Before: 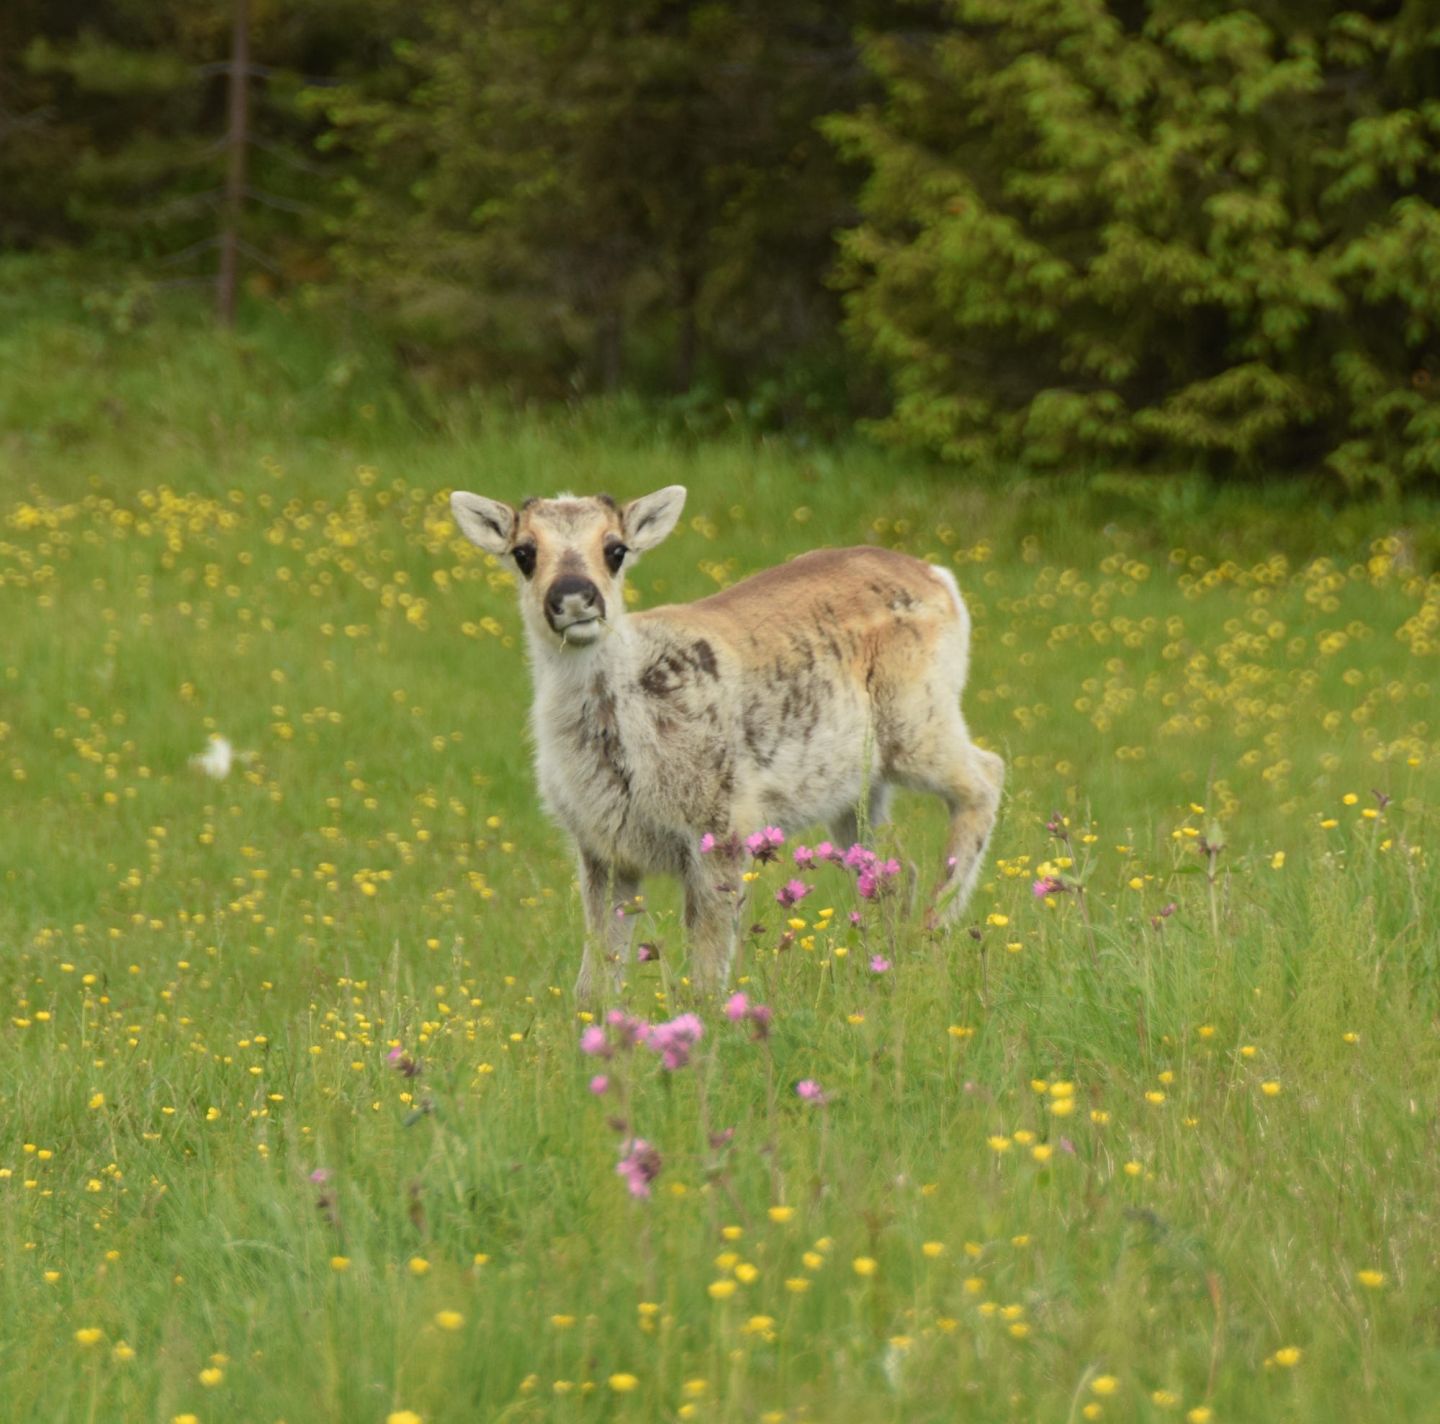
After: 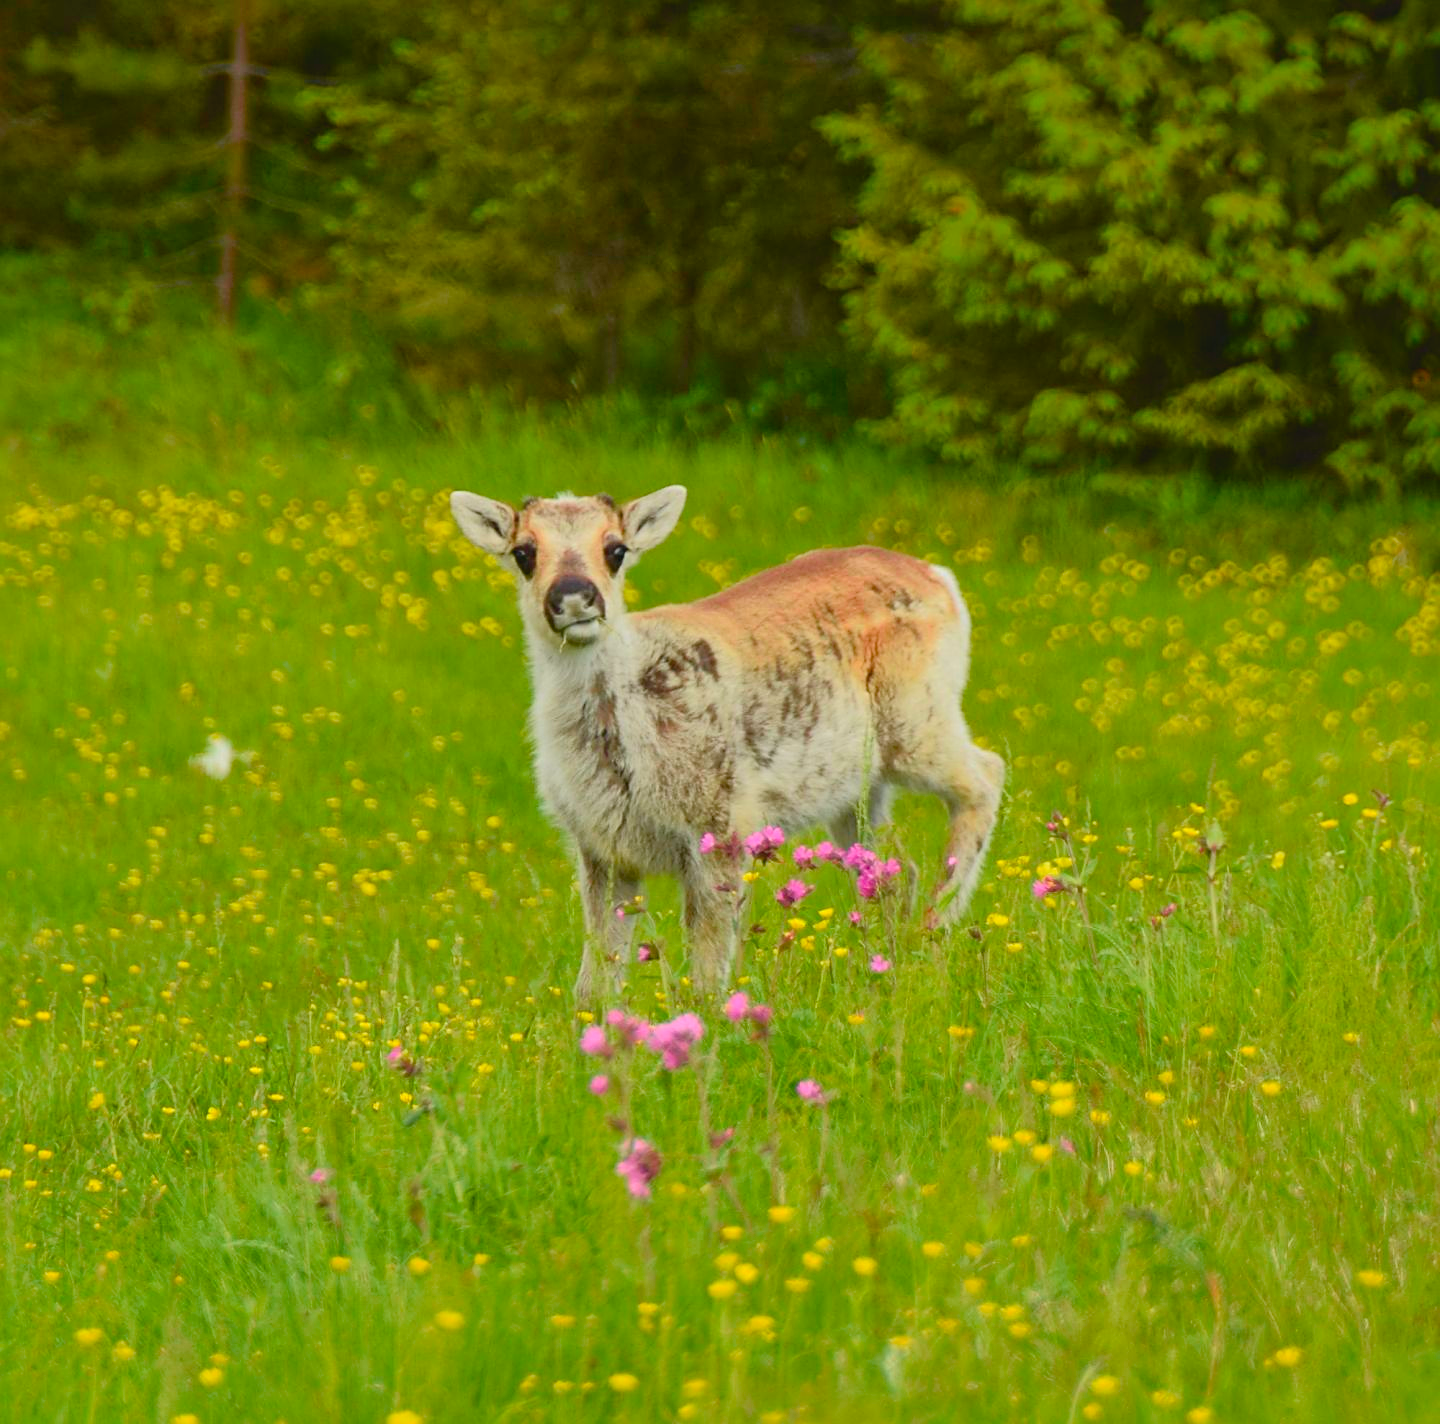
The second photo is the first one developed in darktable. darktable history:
color balance rgb: perceptual saturation grading › global saturation 27.533%, perceptual saturation grading › highlights -25.429%, perceptual saturation grading › shadows 26.033%, global vibrance 34.772%
tone curve: curves: ch0 [(0, 0.025) (0.15, 0.143) (0.452, 0.486) (0.751, 0.788) (1, 0.961)]; ch1 [(0, 0) (0.43, 0.408) (0.476, 0.469) (0.497, 0.494) (0.546, 0.571) (0.566, 0.607) (0.62, 0.657) (1, 1)]; ch2 [(0, 0) (0.386, 0.397) (0.505, 0.498) (0.547, 0.546) (0.579, 0.58) (1, 1)], color space Lab, independent channels, preserve colors none
sharpen: on, module defaults
shadows and highlights: on, module defaults
